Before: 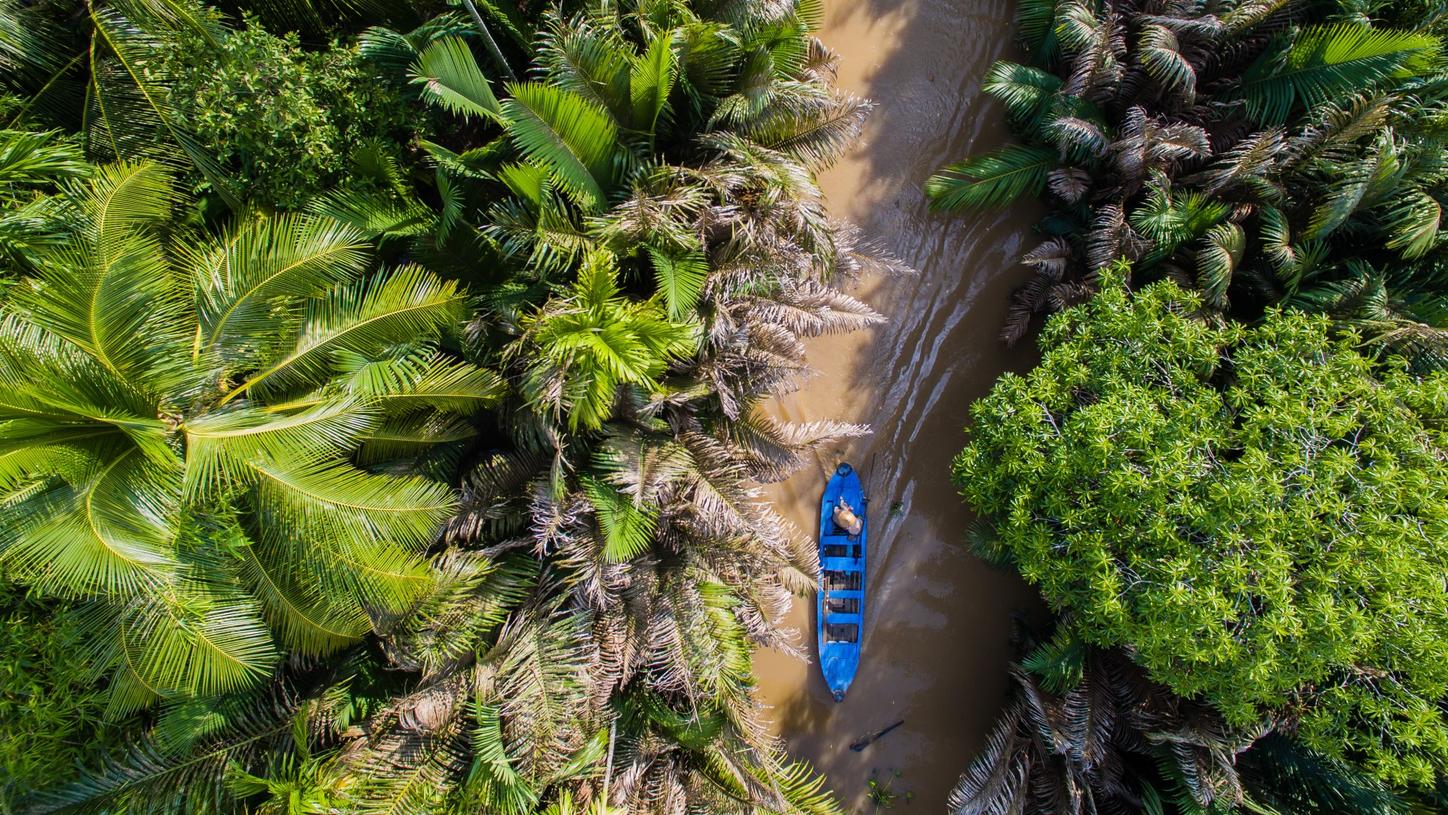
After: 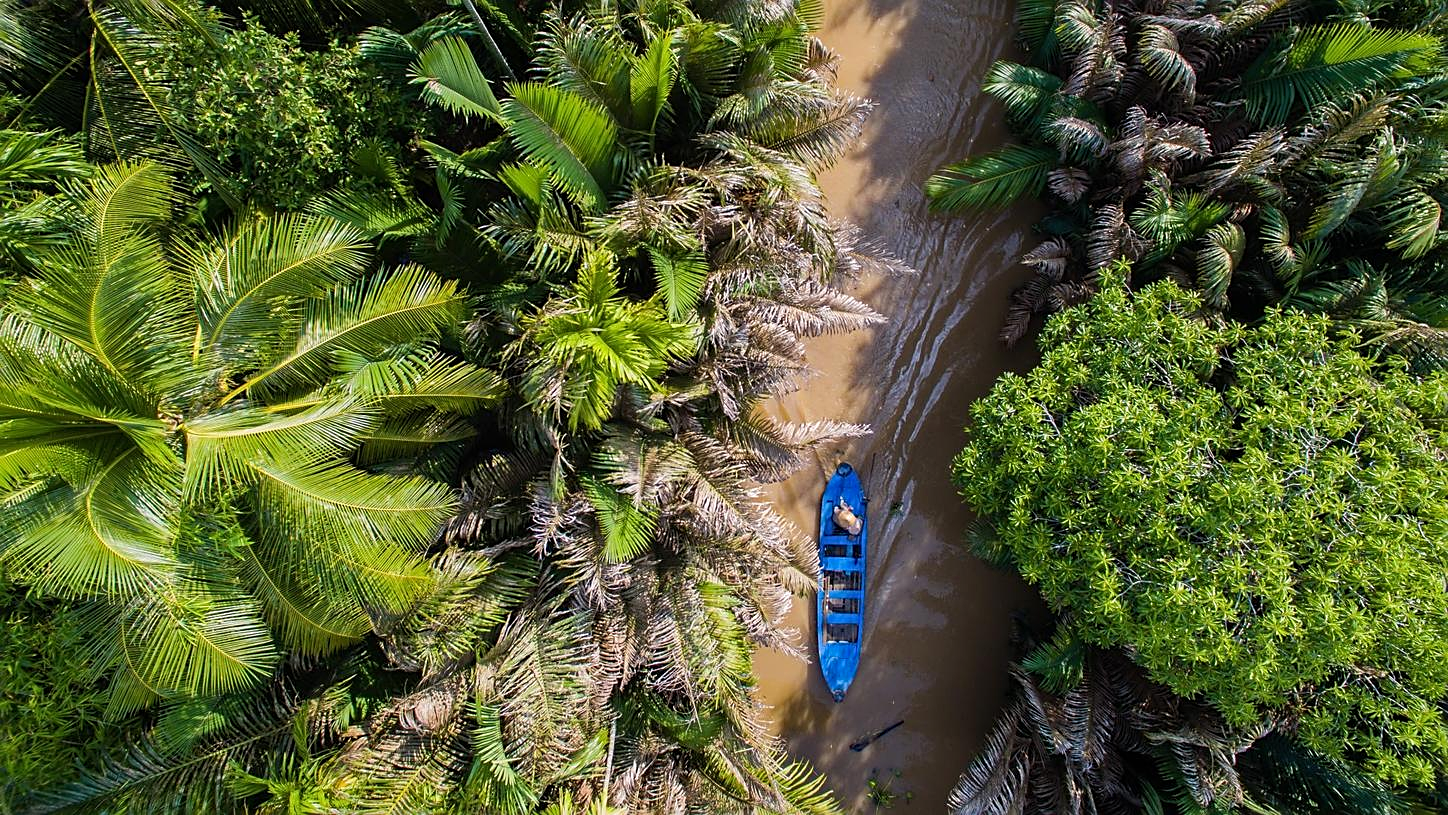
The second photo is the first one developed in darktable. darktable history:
haze removal: strength 0.119, distance 0.254, compatibility mode true, adaptive false
sharpen: amount 0.5
